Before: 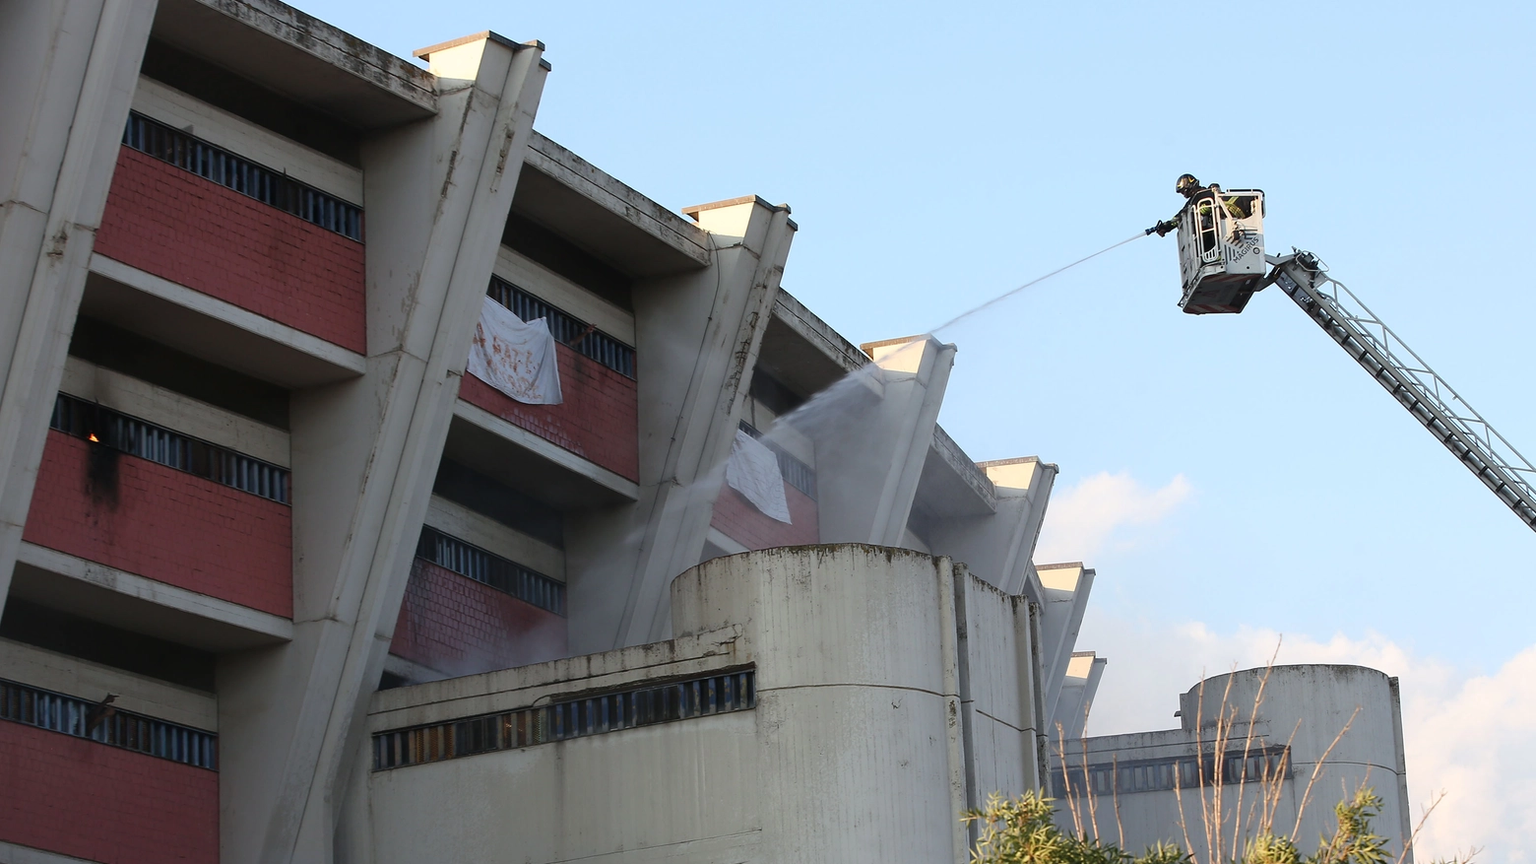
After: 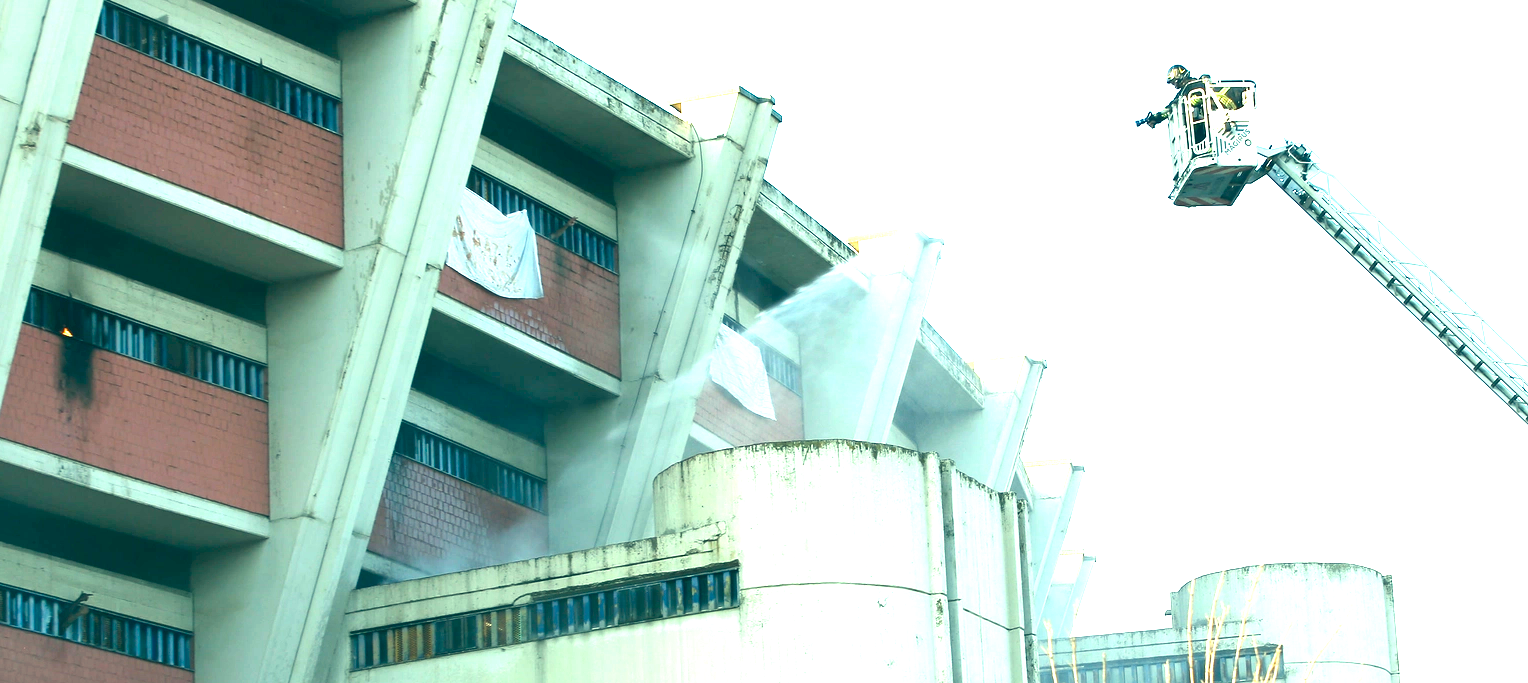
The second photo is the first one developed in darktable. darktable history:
crop and rotate: left 1.828%, top 12.881%, right 0.16%, bottom 9.138%
color correction: highlights a* -19.31, highlights b* 9.8, shadows a* -19.78, shadows b* -10.16
exposure: black level correction 0, exposure 2.385 EV, compensate exposure bias true, compensate highlight preservation false
